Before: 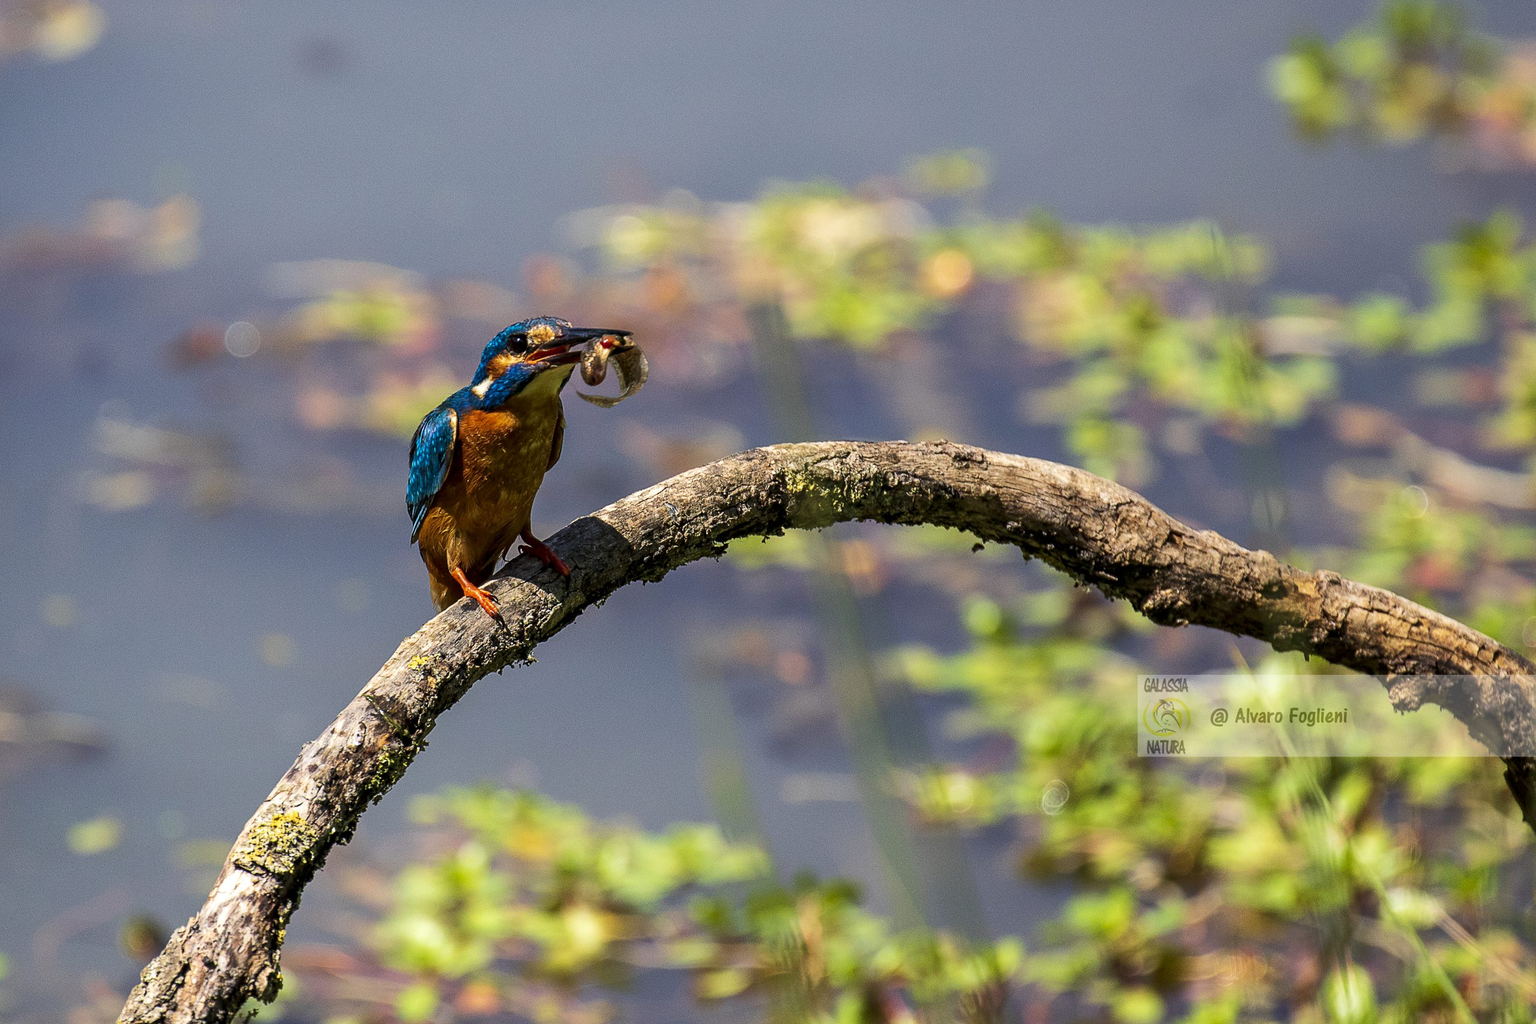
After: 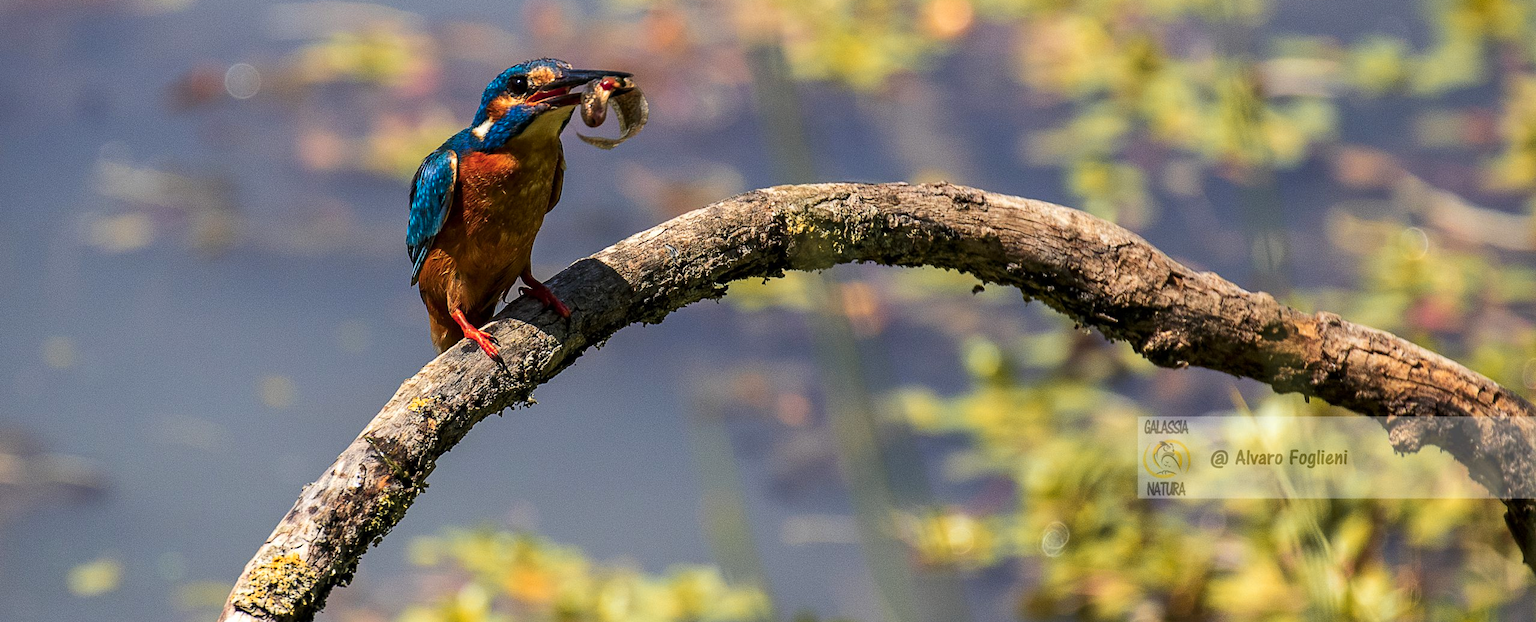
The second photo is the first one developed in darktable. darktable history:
crop and rotate: top 25.267%, bottom 13.956%
color zones: curves: ch1 [(0.263, 0.53) (0.376, 0.287) (0.487, 0.512) (0.748, 0.547) (1, 0.513)]; ch2 [(0.262, 0.45) (0.751, 0.477)]
